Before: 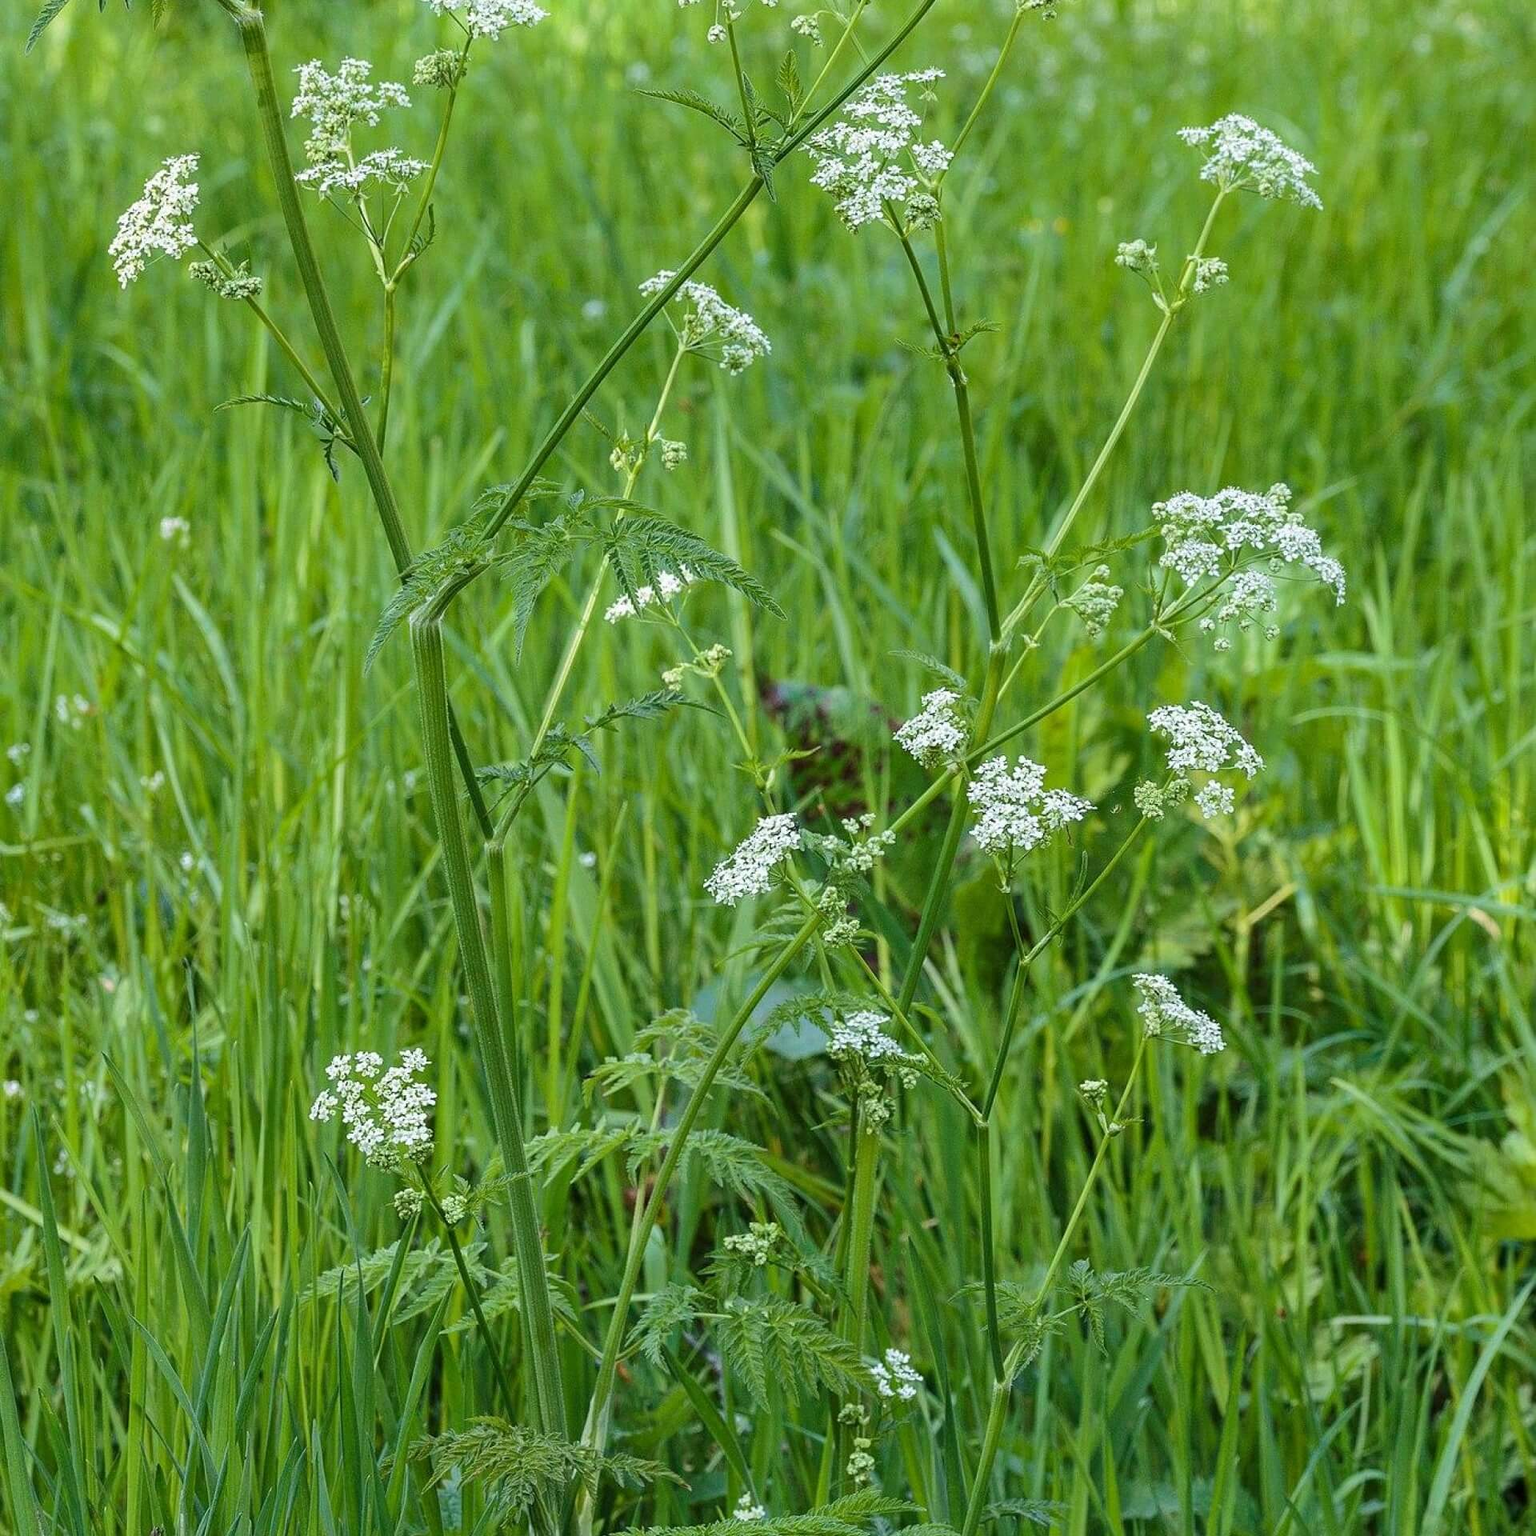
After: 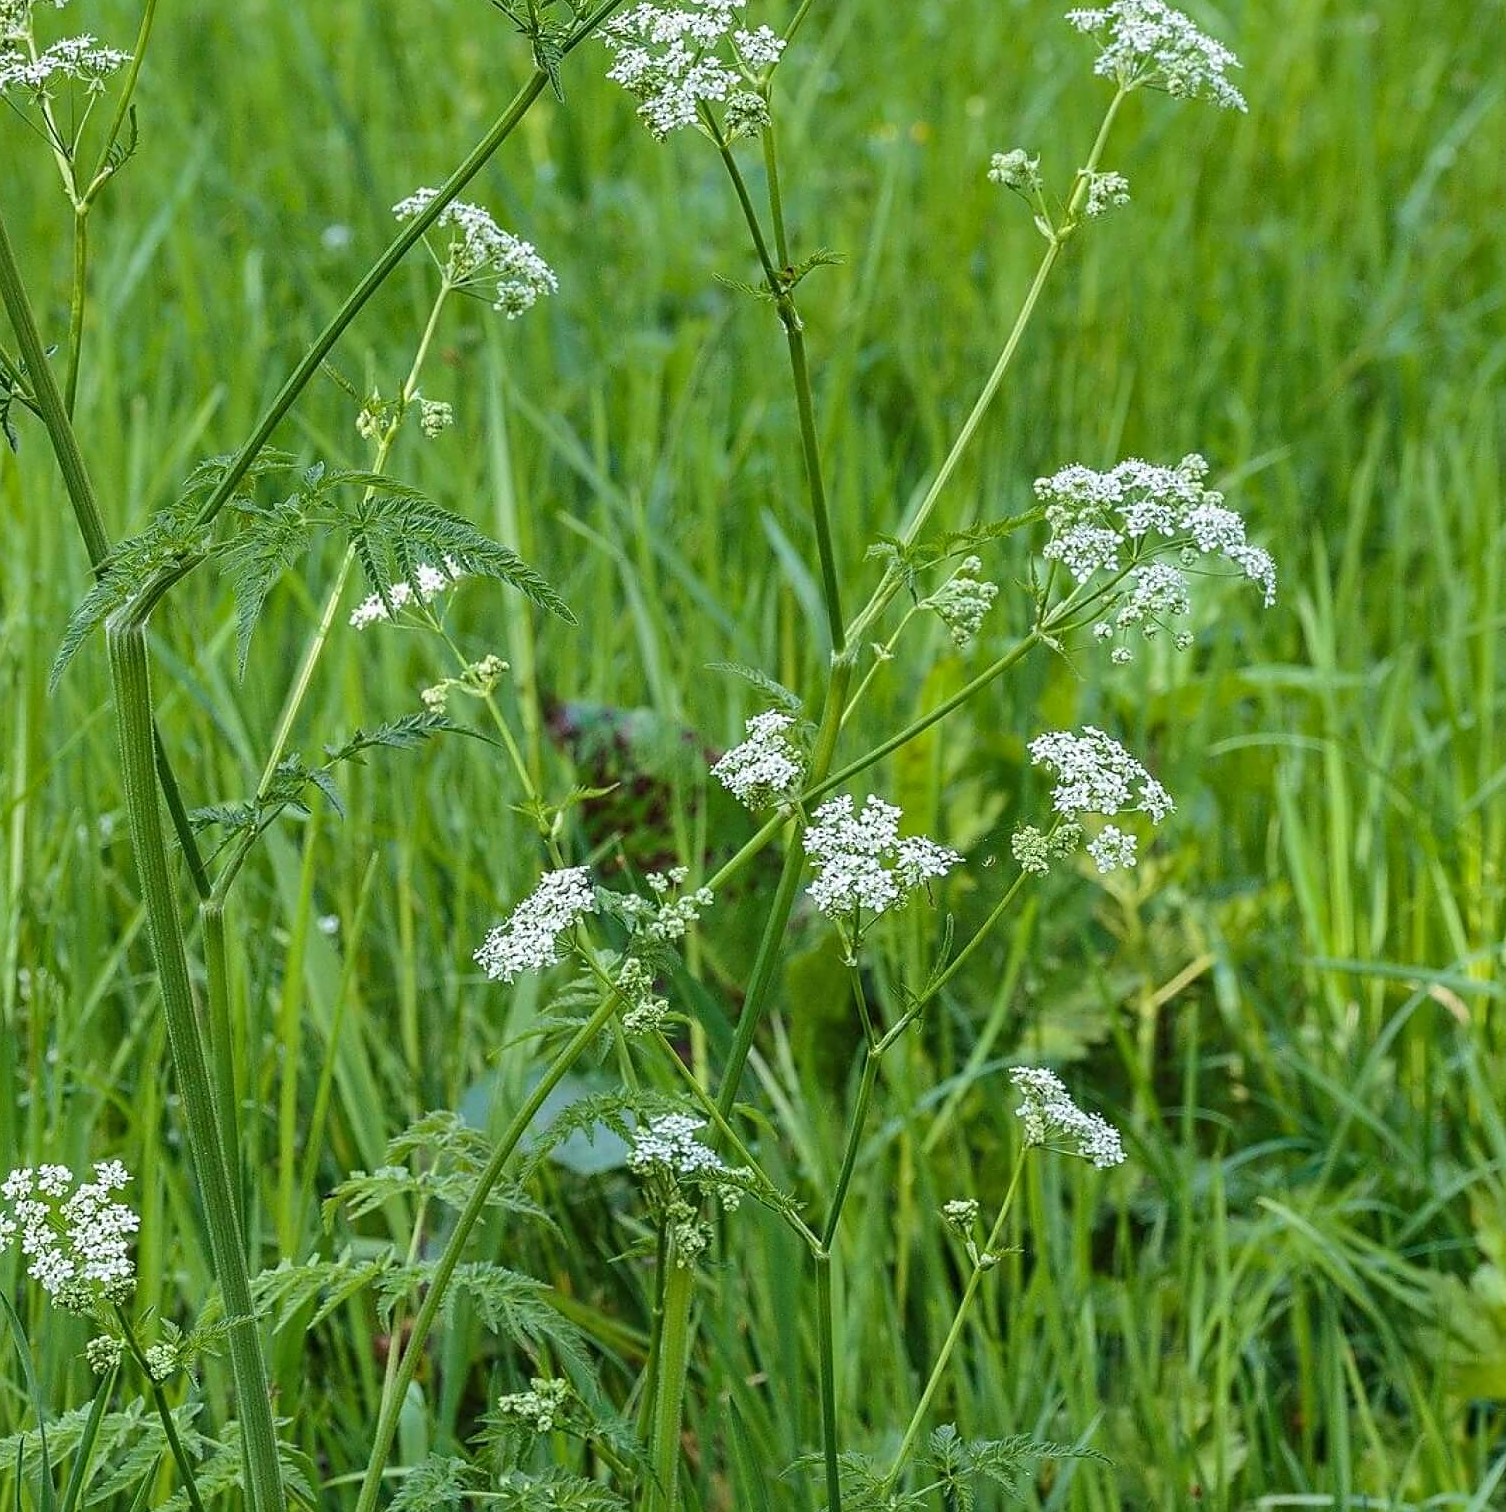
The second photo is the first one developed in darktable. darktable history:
crop and rotate: left 21.193%, top 7.855%, right 0.362%, bottom 13.395%
contrast equalizer: octaves 7, y [[0.5, 0.5, 0.5, 0.515, 0.749, 0.84], [0.5 ×6], [0.5 ×6], [0, 0, 0, 0.001, 0.067, 0.262], [0 ×6]], mix 0.317
shadows and highlights: shadows 4.8, soften with gaussian
